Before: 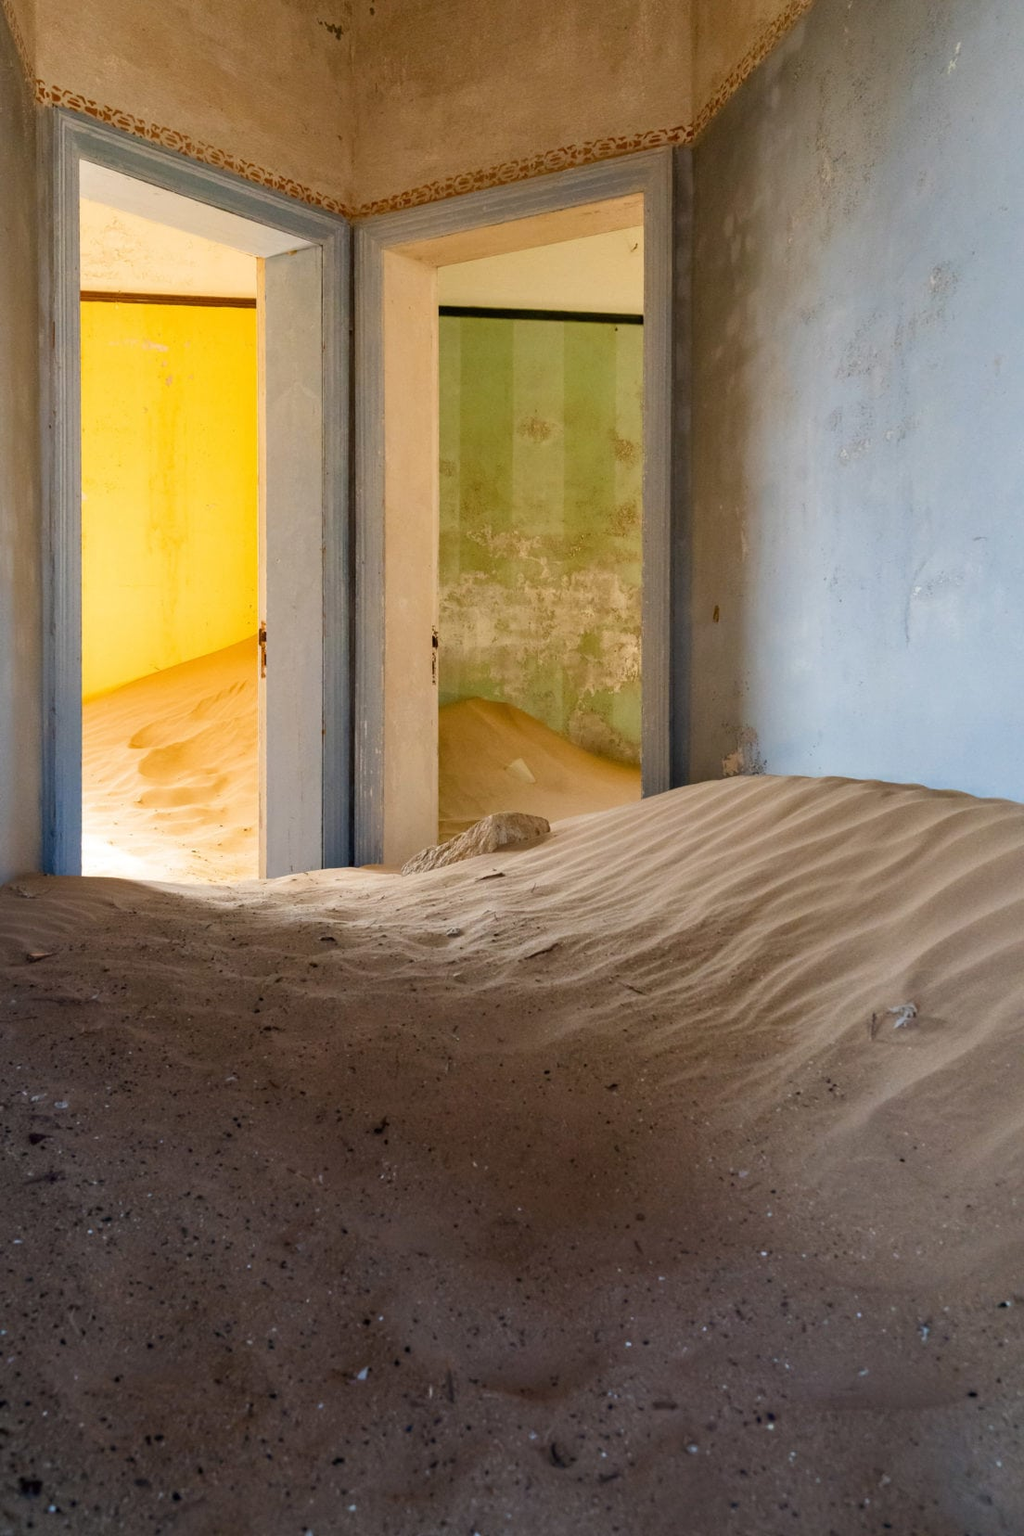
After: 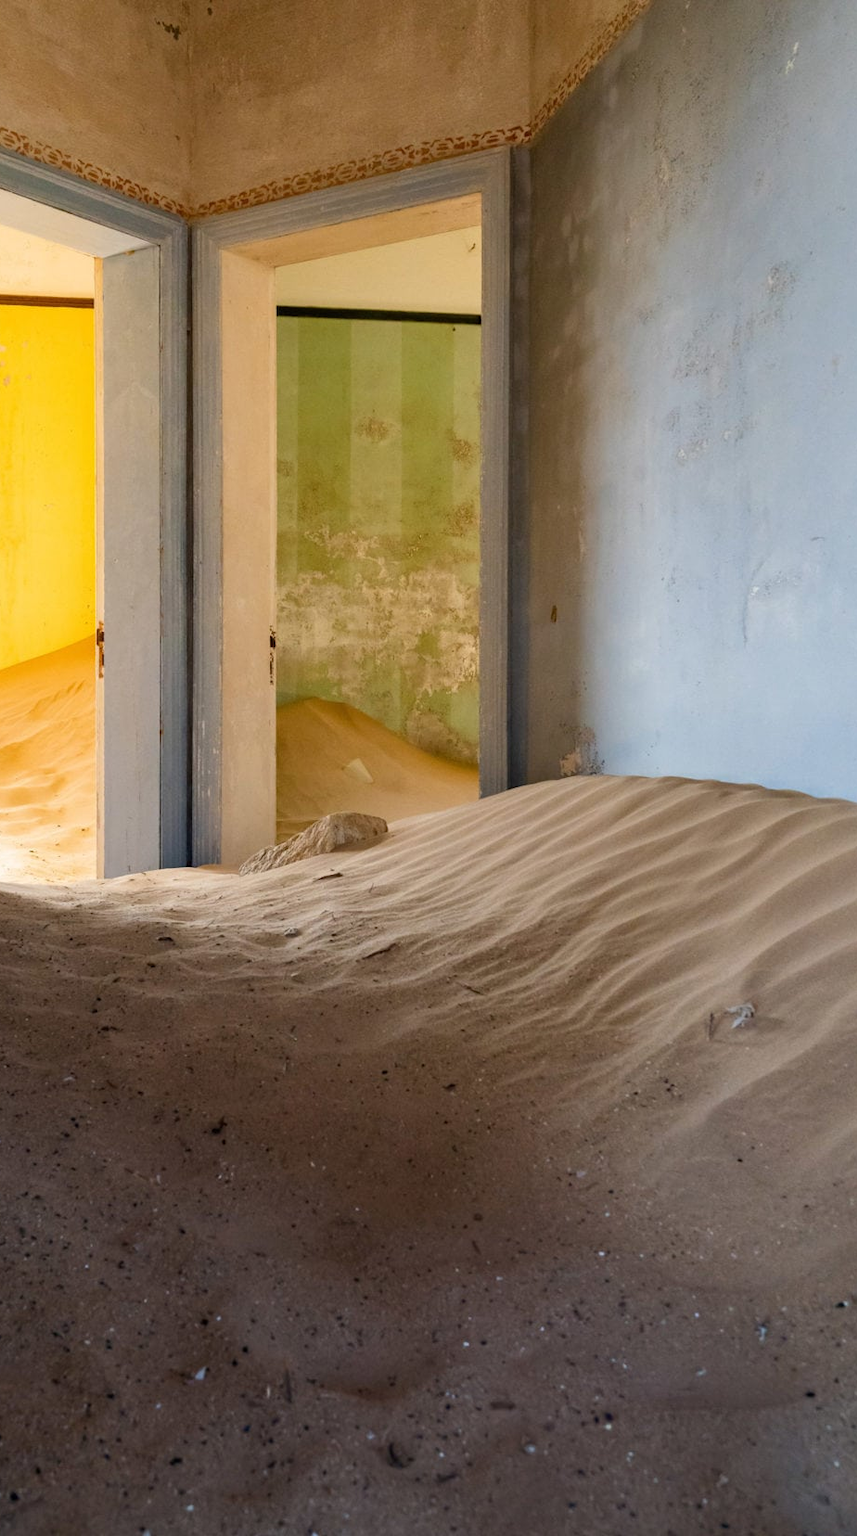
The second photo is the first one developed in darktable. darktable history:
crop: left 15.942%
